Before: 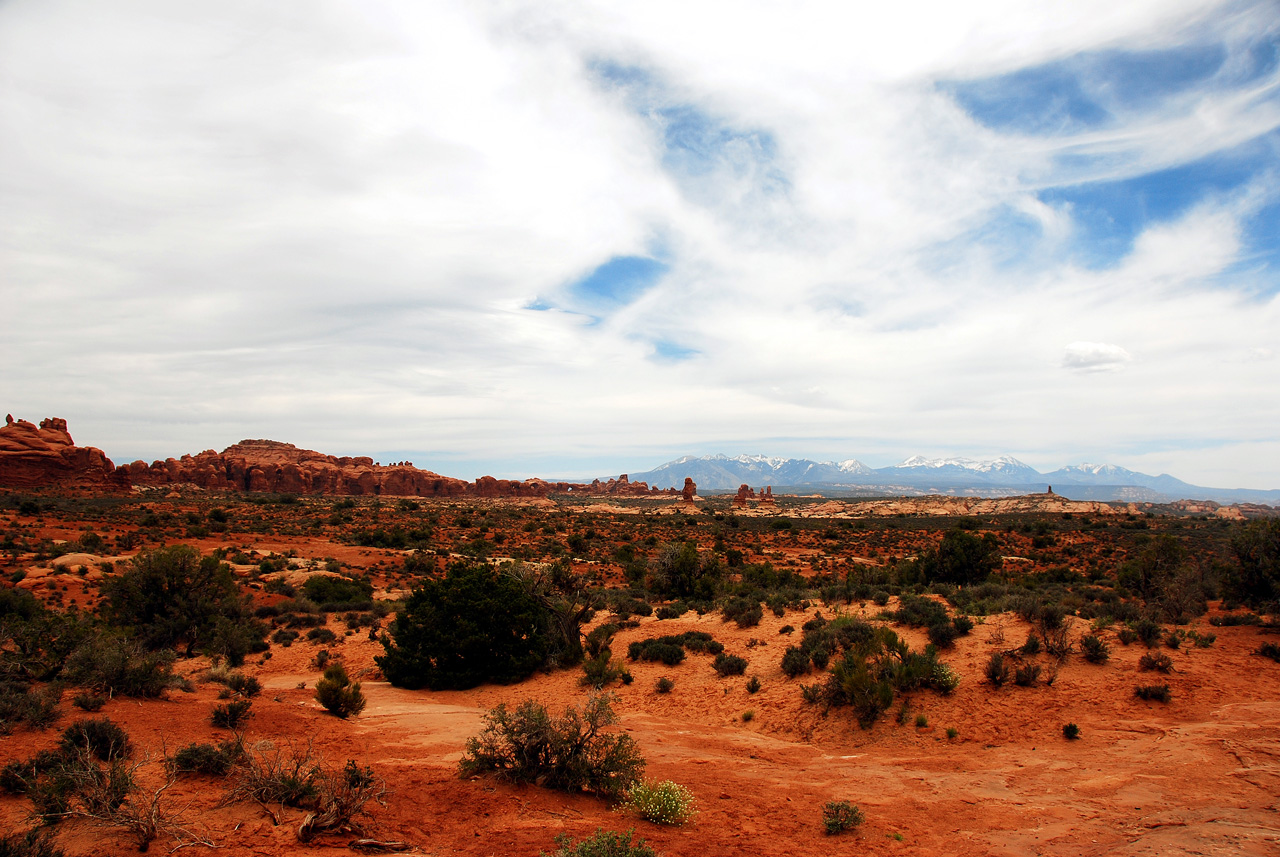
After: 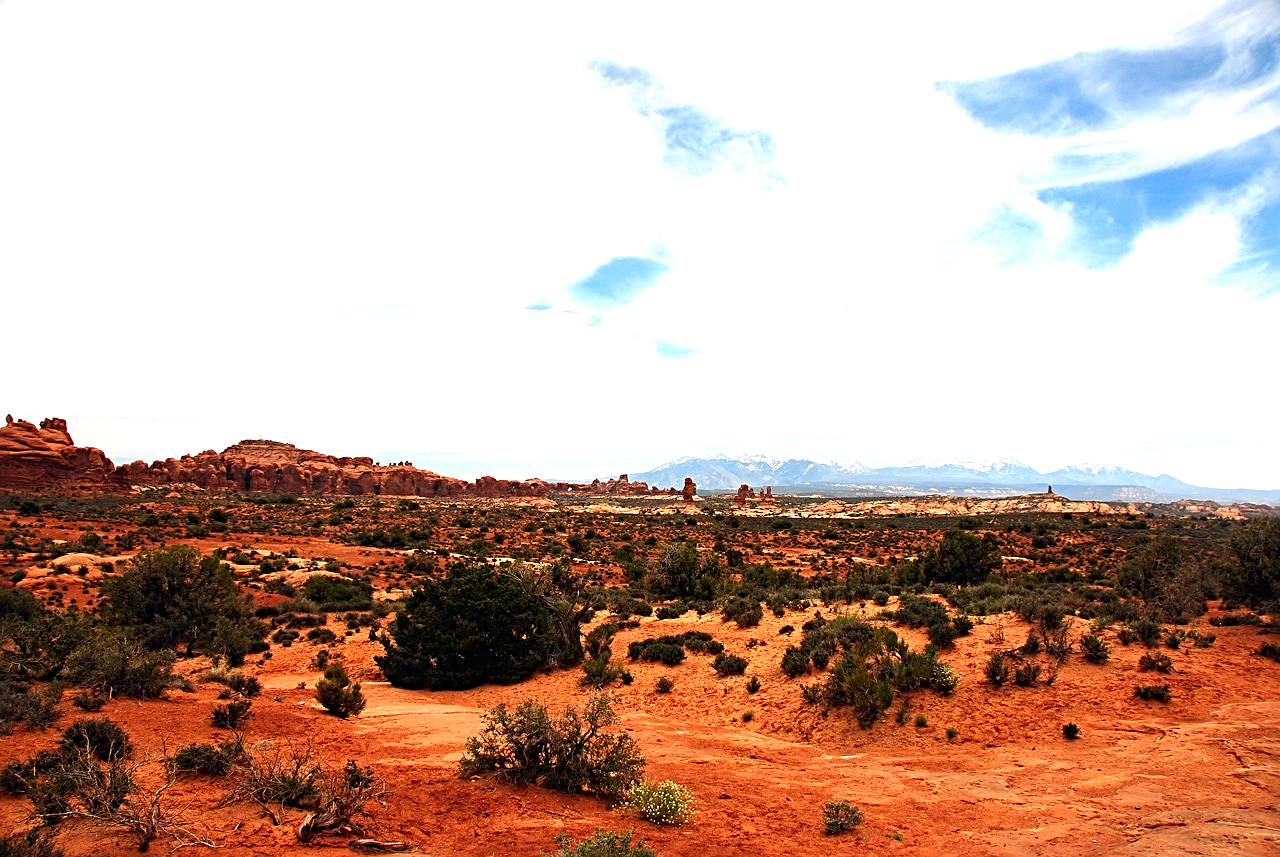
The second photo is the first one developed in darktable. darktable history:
exposure: black level correction -0.001, exposure 0.079 EV, compensate exposure bias true, compensate highlight preservation false
sharpen: radius 3.989
